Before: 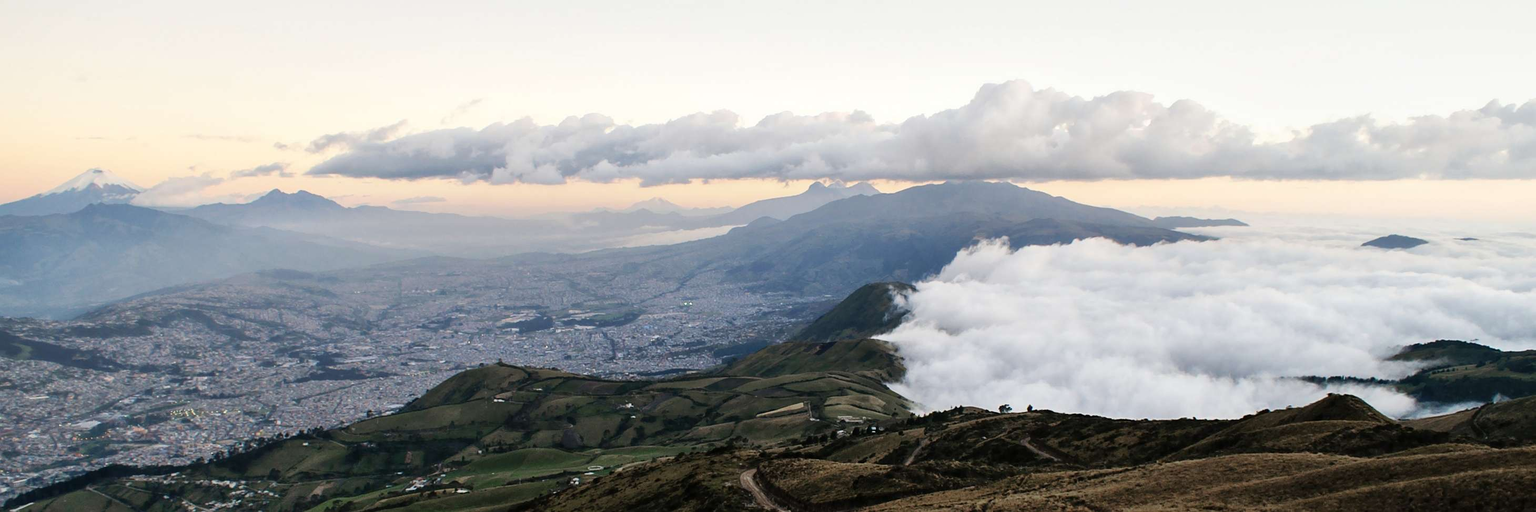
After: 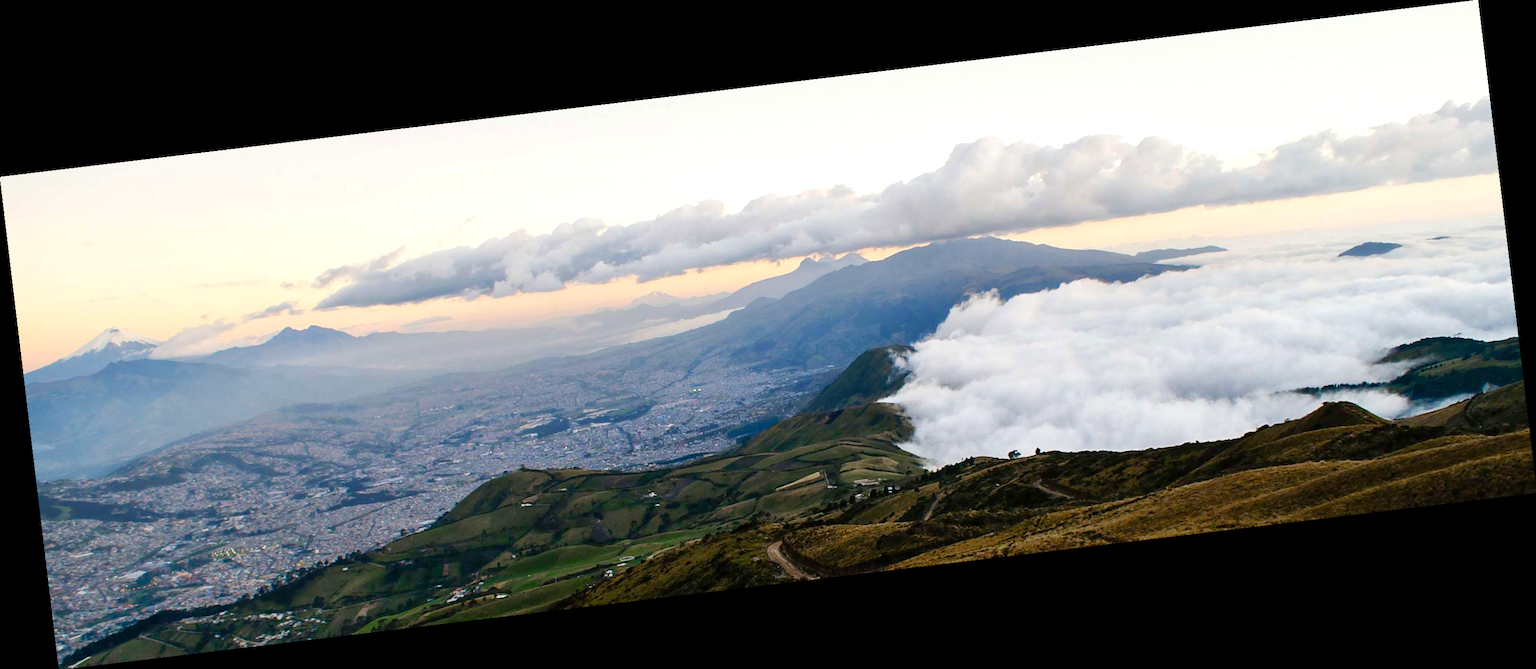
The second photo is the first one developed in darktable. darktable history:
color balance rgb: perceptual saturation grading › global saturation 45%, perceptual saturation grading › highlights -25%, perceptual saturation grading › shadows 50%, perceptual brilliance grading › global brilliance 3%, global vibrance 3%
rotate and perspective: rotation -6.83°, automatic cropping off
